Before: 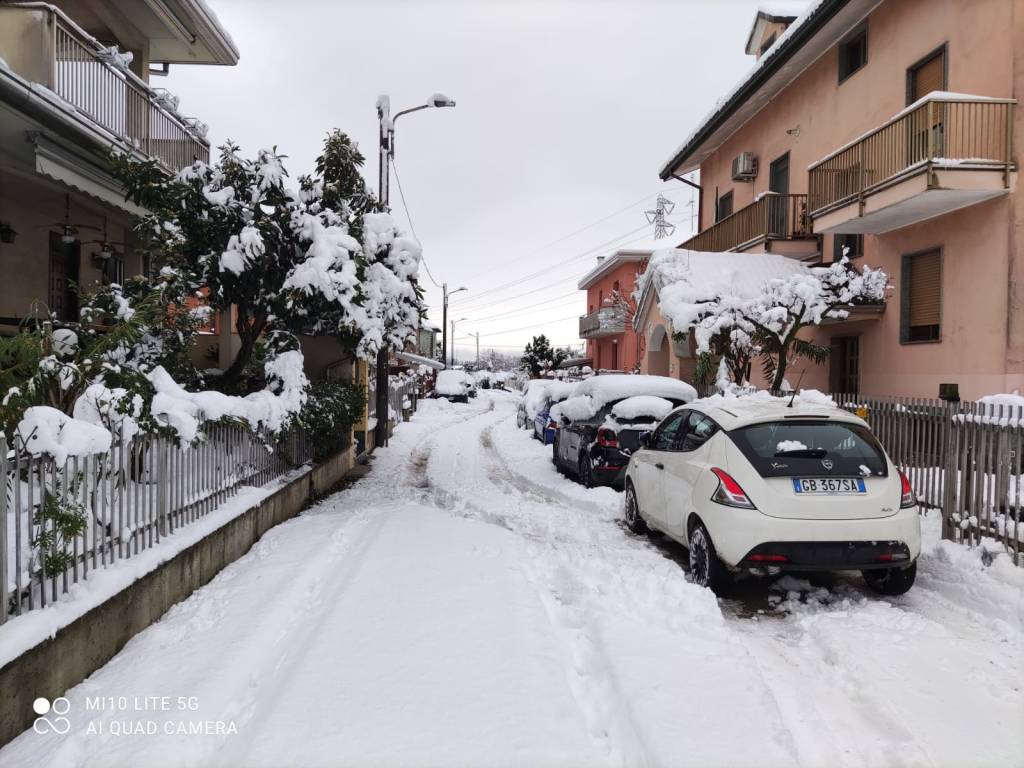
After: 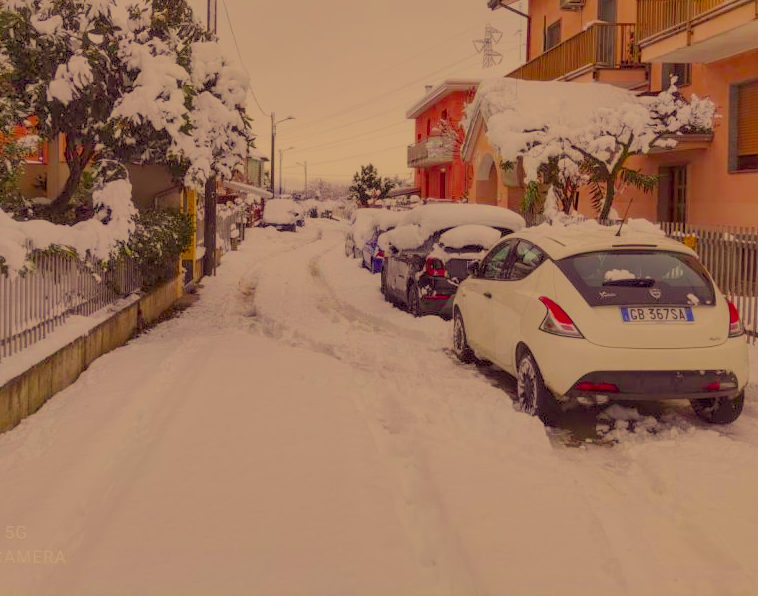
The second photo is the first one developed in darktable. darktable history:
crop: left 16.827%, top 22.369%, right 9.081%
color balance rgb: shadows lift › chroma 1.032%, shadows lift › hue 242.07°, power › hue 307.82°, perceptual saturation grading › global saturation 64.032%, perceptual saturation grading › highlights 50.804%, perceptual saturation grading › shadows 29.331%, global vibrance 20%
color correction: highlights a* 9.86, highlights b* 39.23, shadows a* 14.57, shadows b* 3.54
local contrast: on, module defaults
exposure: exposure 0.201 EV, compensate highlight preservation false
filmic rgb: black relative exposure -15.9 EV, white relative exposure 7.98 EV, threshold 5.96 EV, hardness 4.21, latitude 49.72%, contrast 0.505, enable highlight reconstruction true
shadows and highlights: on, module defaults
tone equalizer: edges refinement/feathering 500, mask exposure compensation -1.57 EV, preserve details no
